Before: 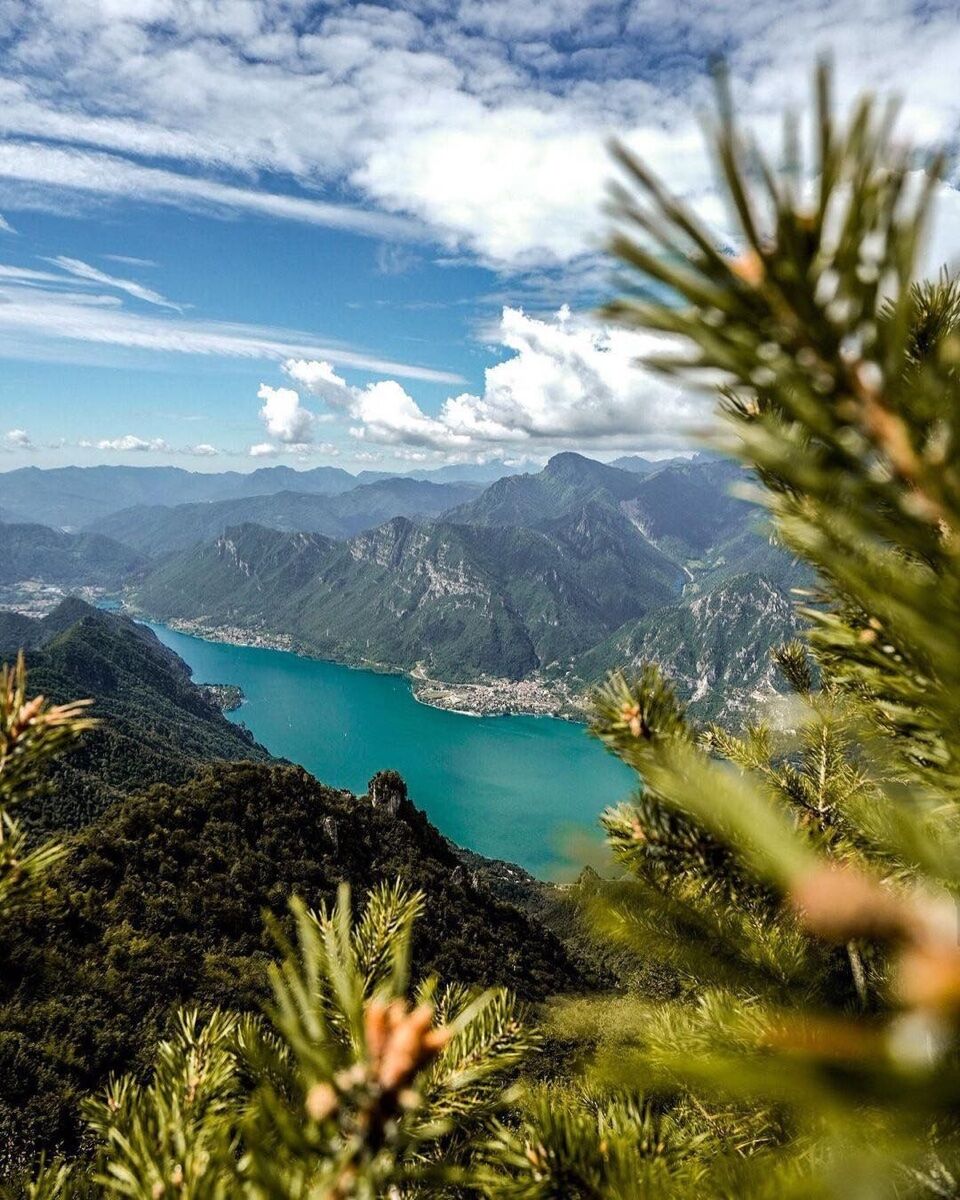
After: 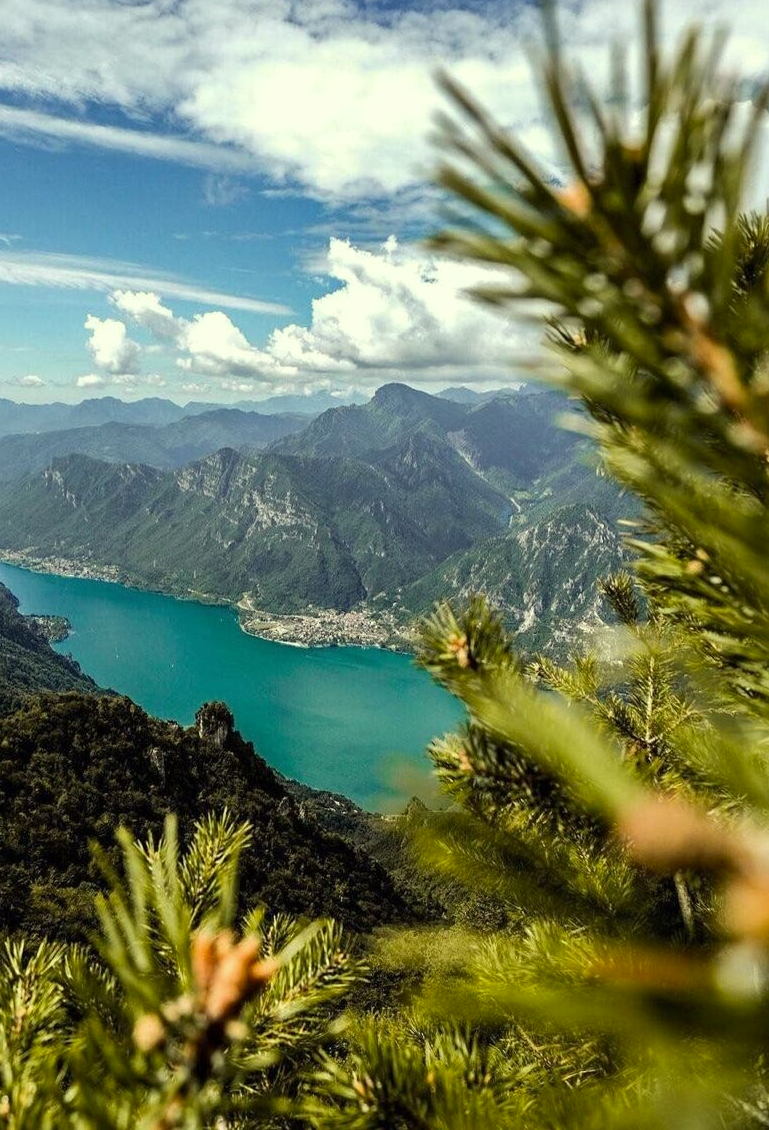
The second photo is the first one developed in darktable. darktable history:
crop and rotate: left 18.085%, top 5.753%, right 1.809%
color correction: highlights a* -5.63, highlights b* 10.97
